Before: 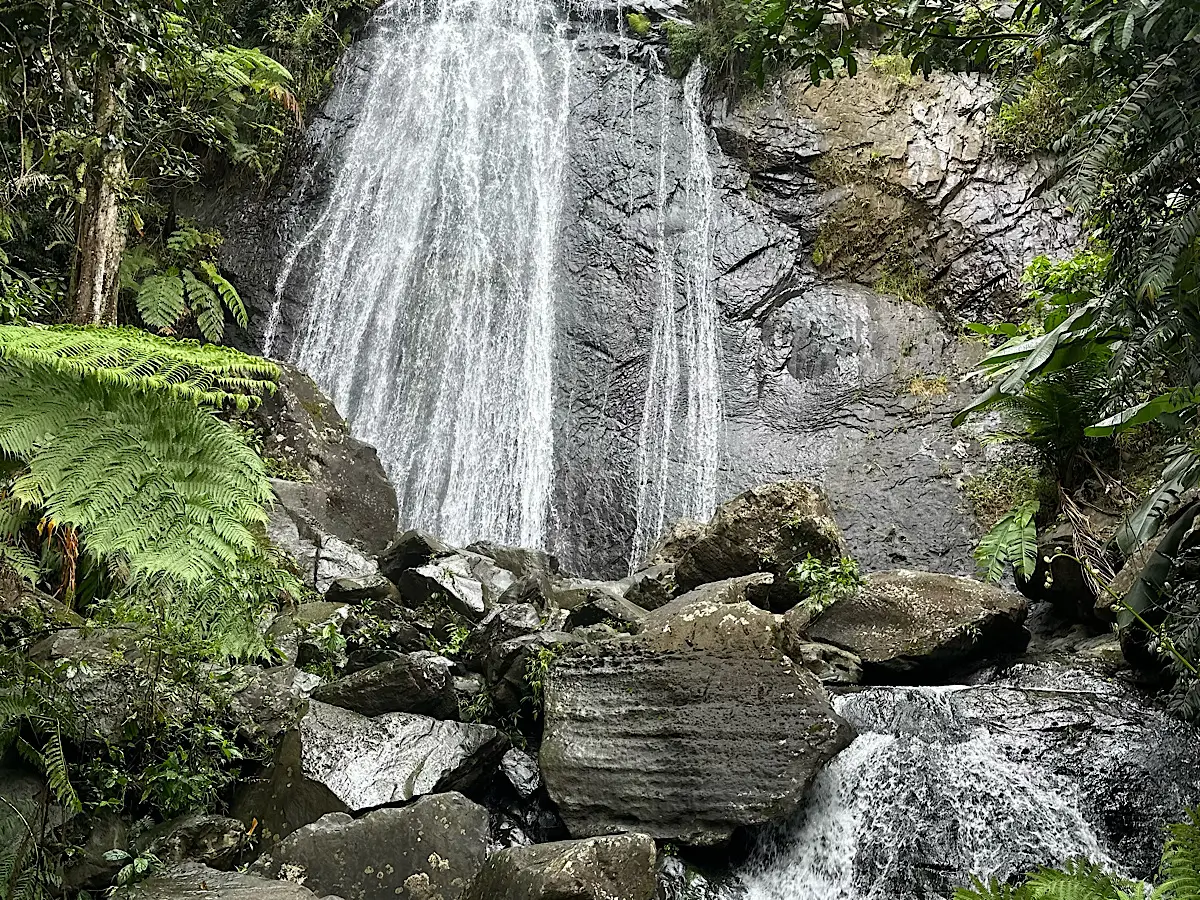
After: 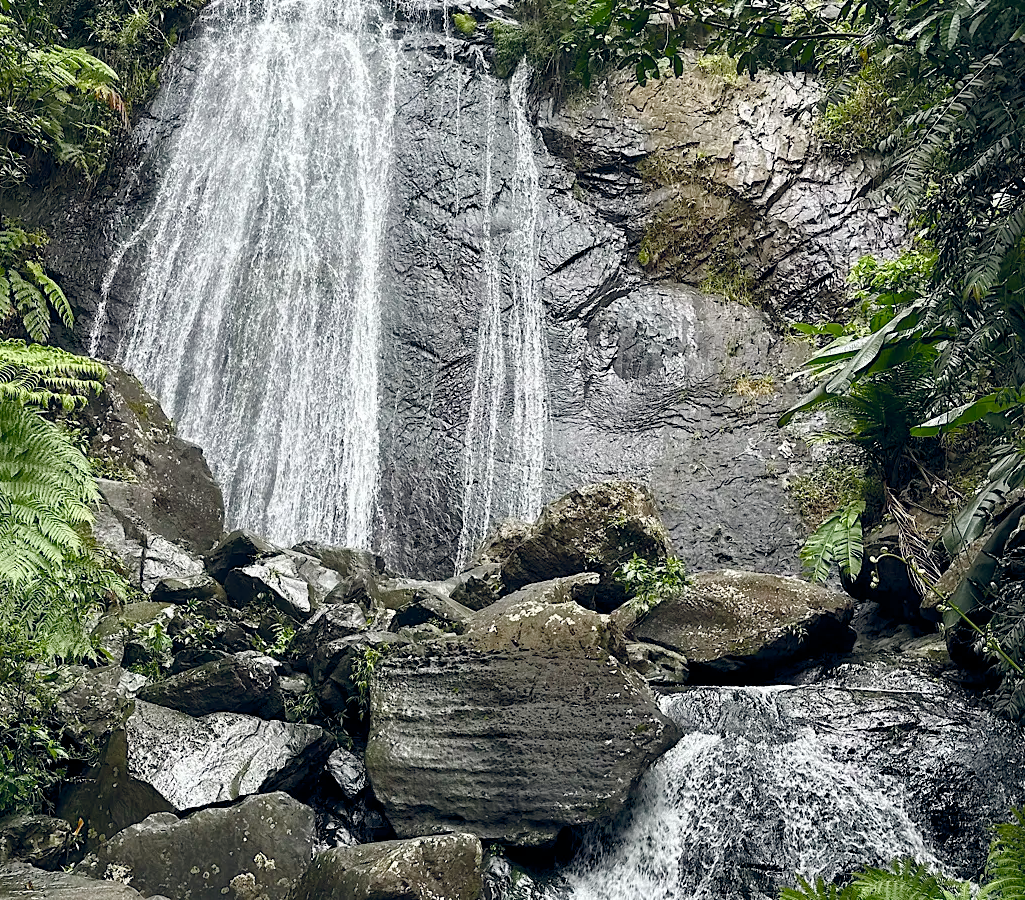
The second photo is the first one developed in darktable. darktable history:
crop and rotate: left 14.545%
color balance rgb: global offset › chroma 0.092%, global offset › hue 253.58°, perceptual saturation grading › global saturation 20%, perceptual saturation grading › highlights -50.024%, perceptual saturation grading › shadows 31.212%
